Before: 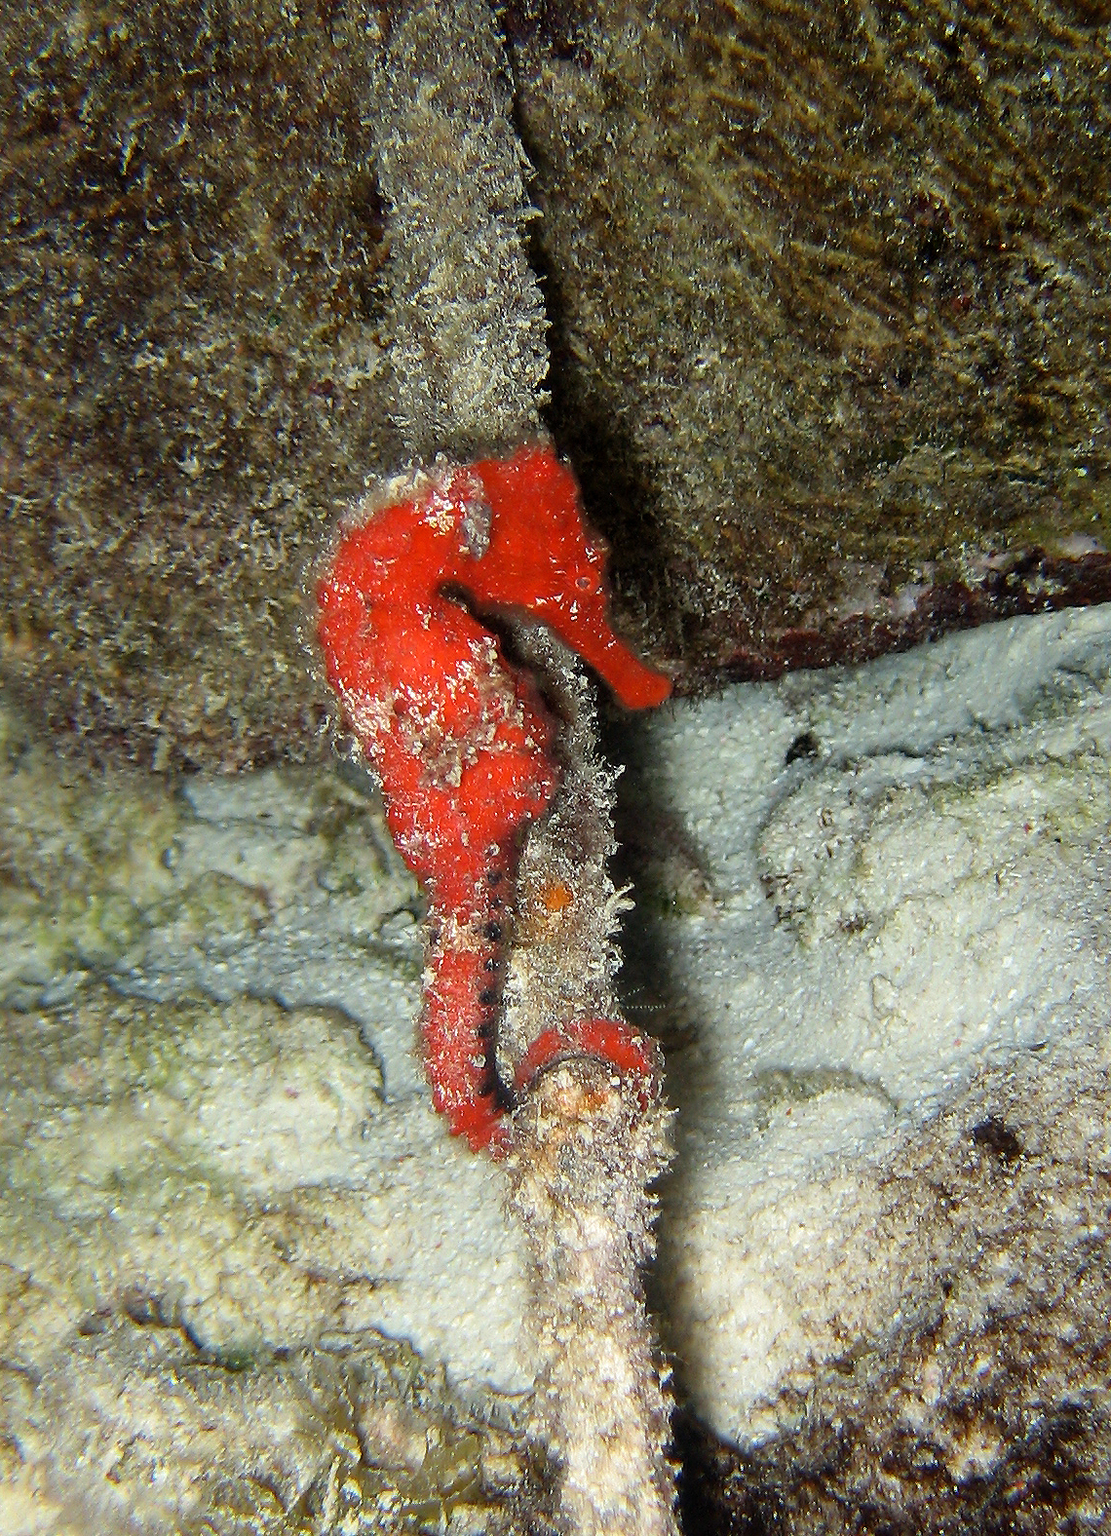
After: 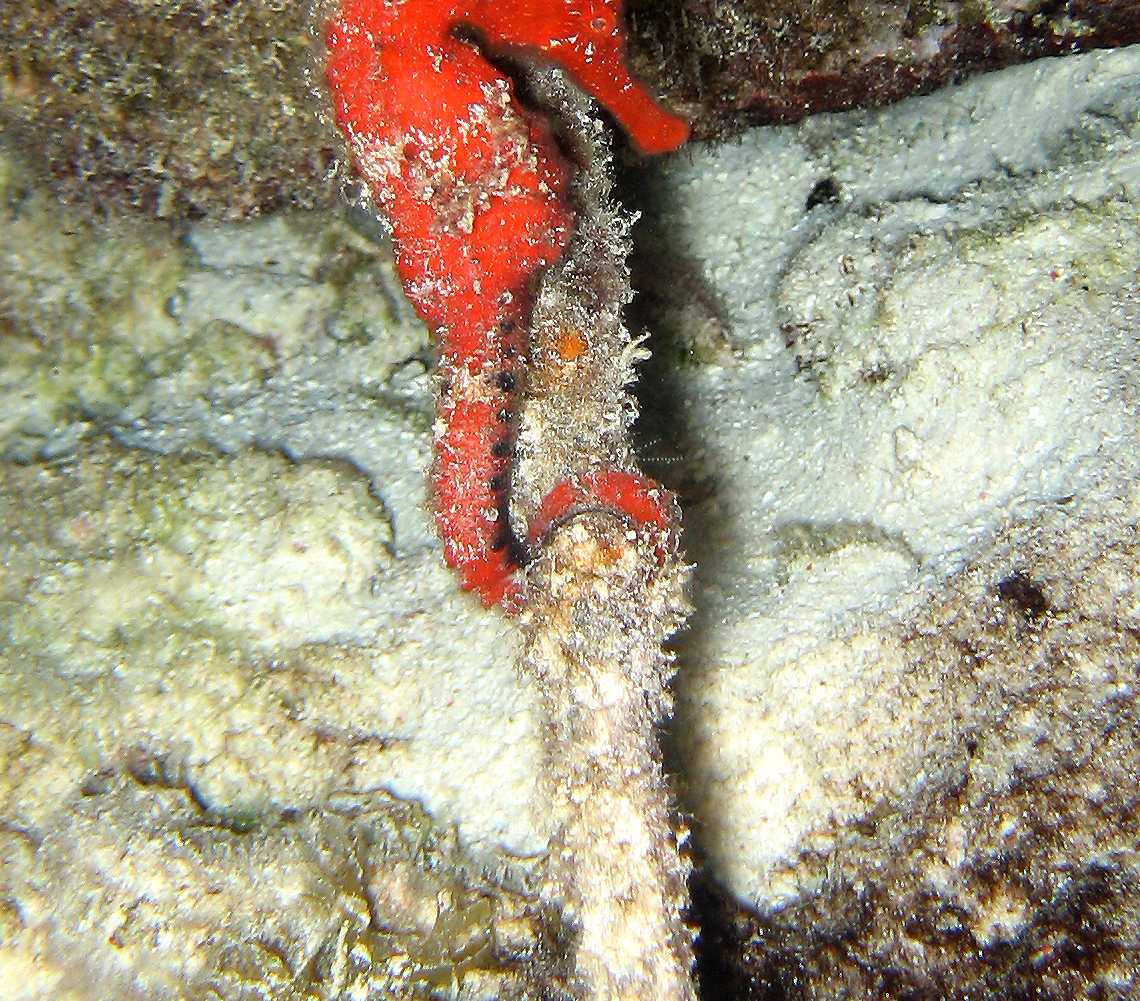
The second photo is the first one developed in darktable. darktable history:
crop and rotate: top 36.435%
exposure: exposure 0.376 EV, compensate highlight preservation false
